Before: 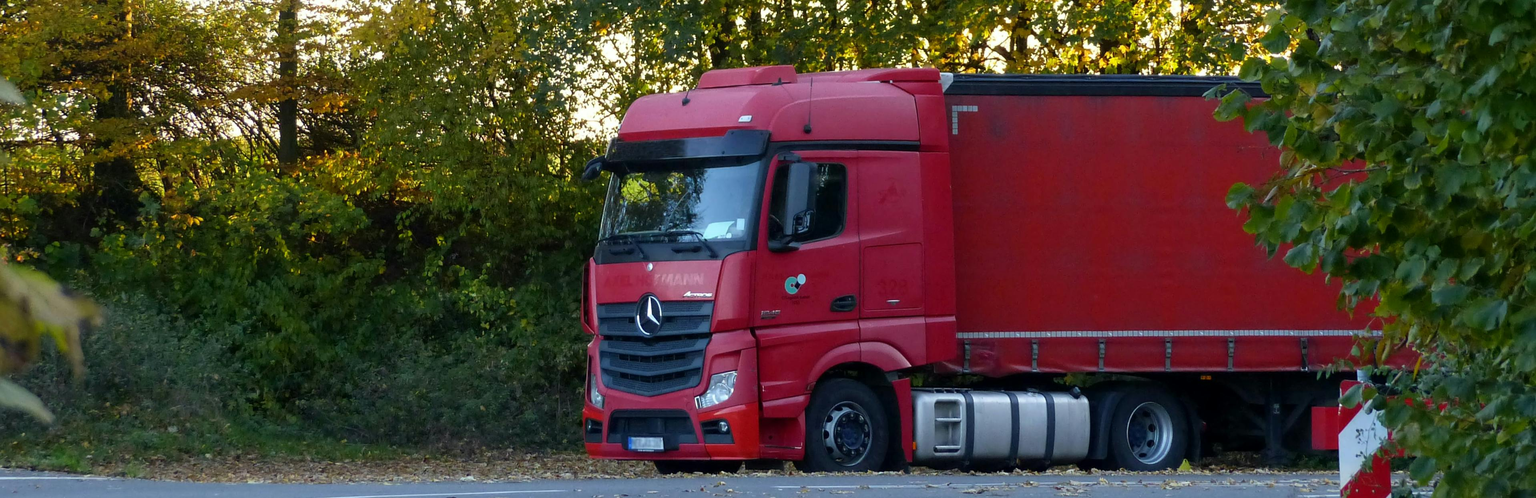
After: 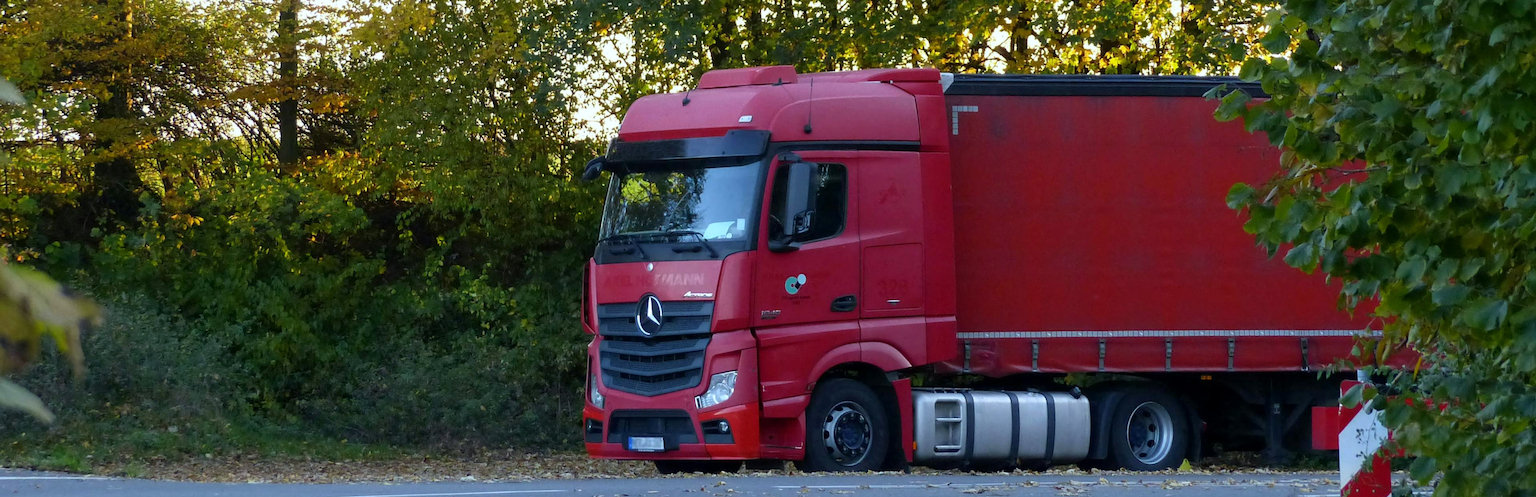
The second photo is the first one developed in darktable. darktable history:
white balance: red 0.967, blue 1.049
contrast equalizer: y [[0.5 ×6], [0.5 ×6], [0.5, 0.5, 0.501, 0.545, 0.707, 0.863], [0 ×6], [0 ×6]]
